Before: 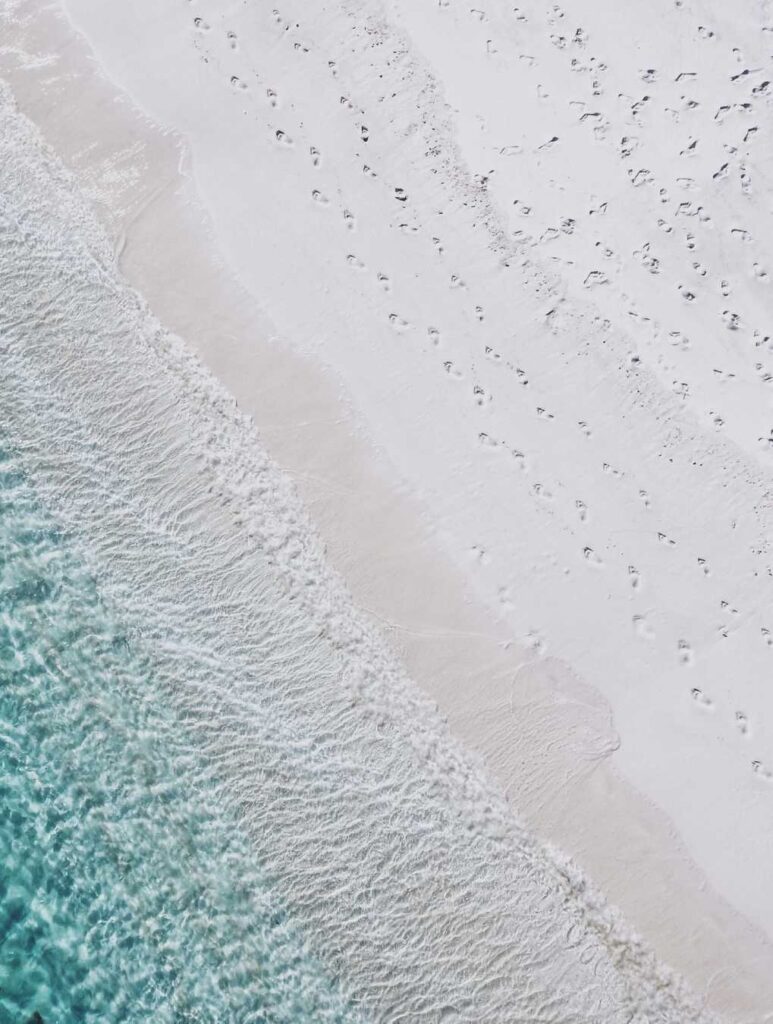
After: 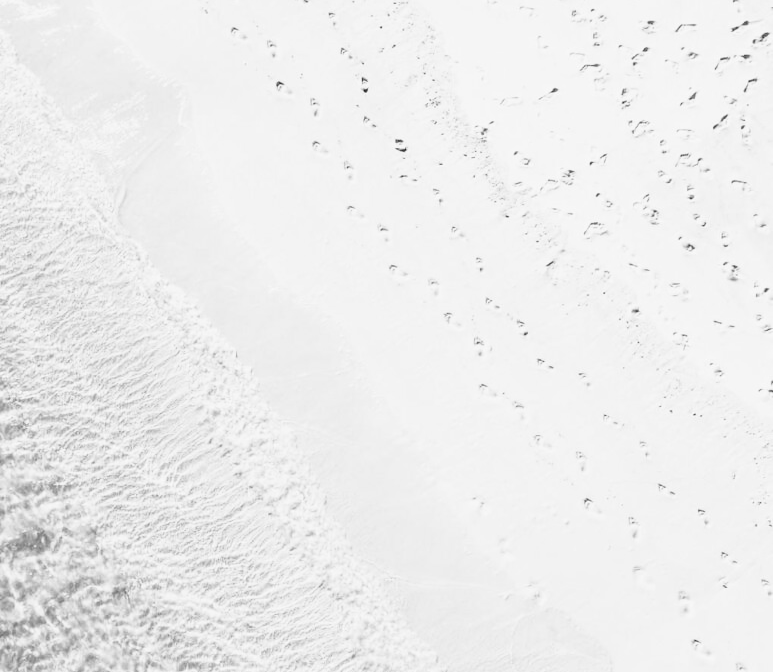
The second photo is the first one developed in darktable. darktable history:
base curve: curves: ch0 [(0, 0) (0.028, 0.03) (0.121, 0.232) (0.46, 0.748) (0.859, 0.968) (1, 1)]
crop and rotate: top 4.848%, bottom 29.503%
monochrome: on, module defaults
